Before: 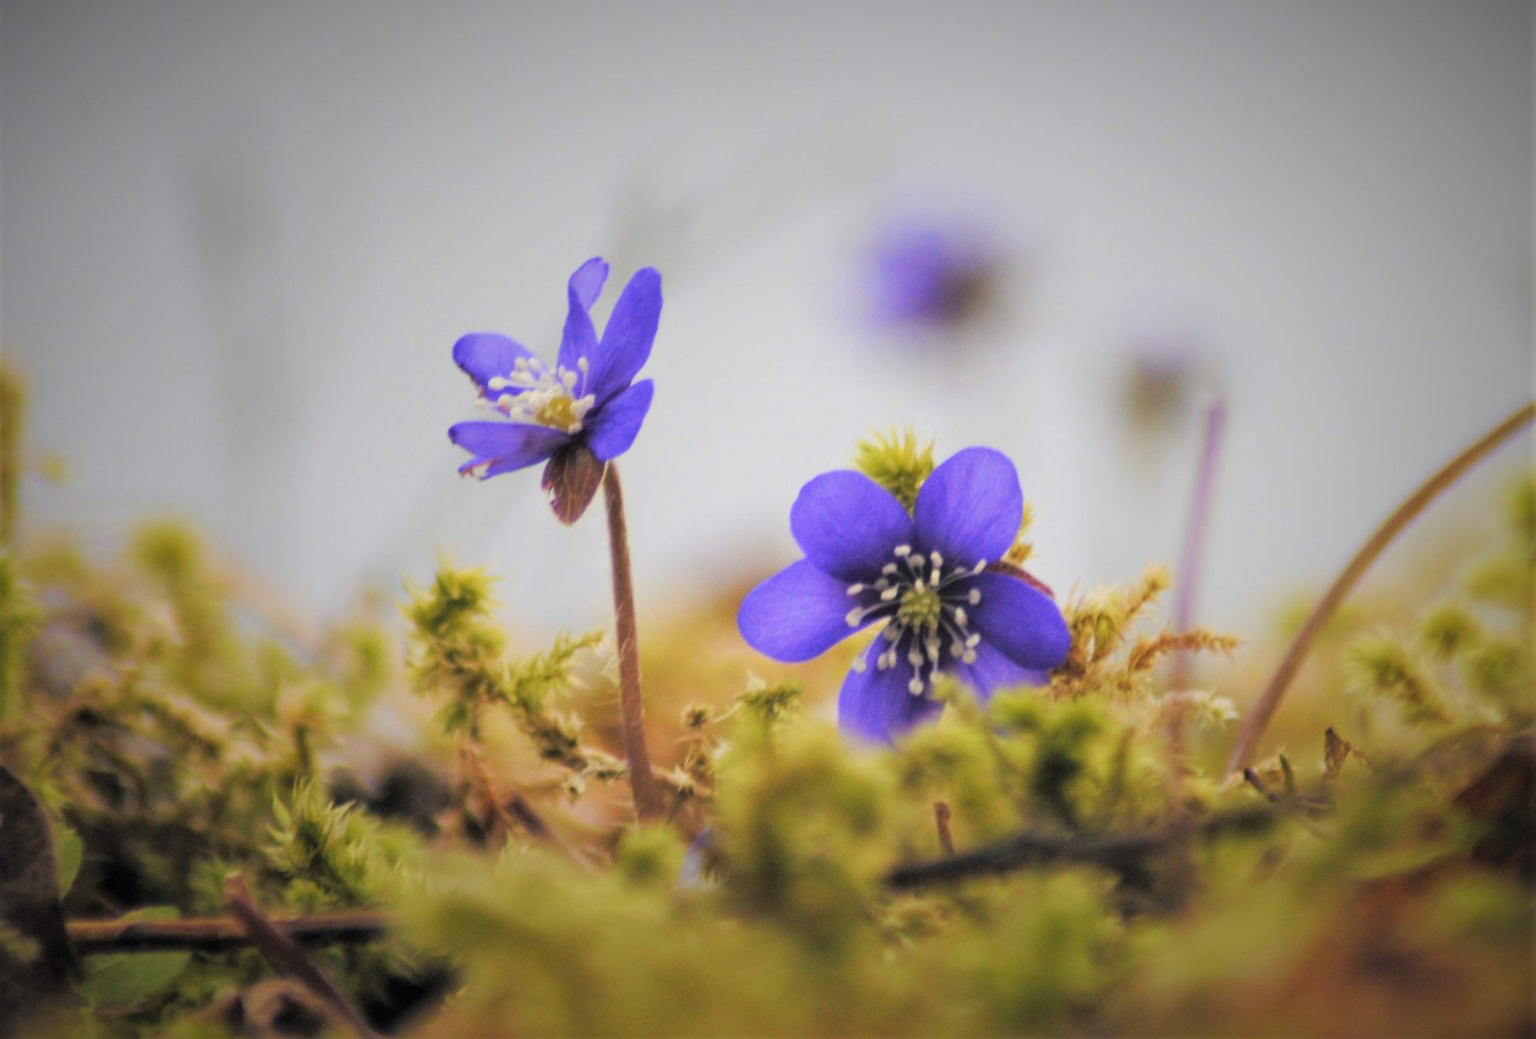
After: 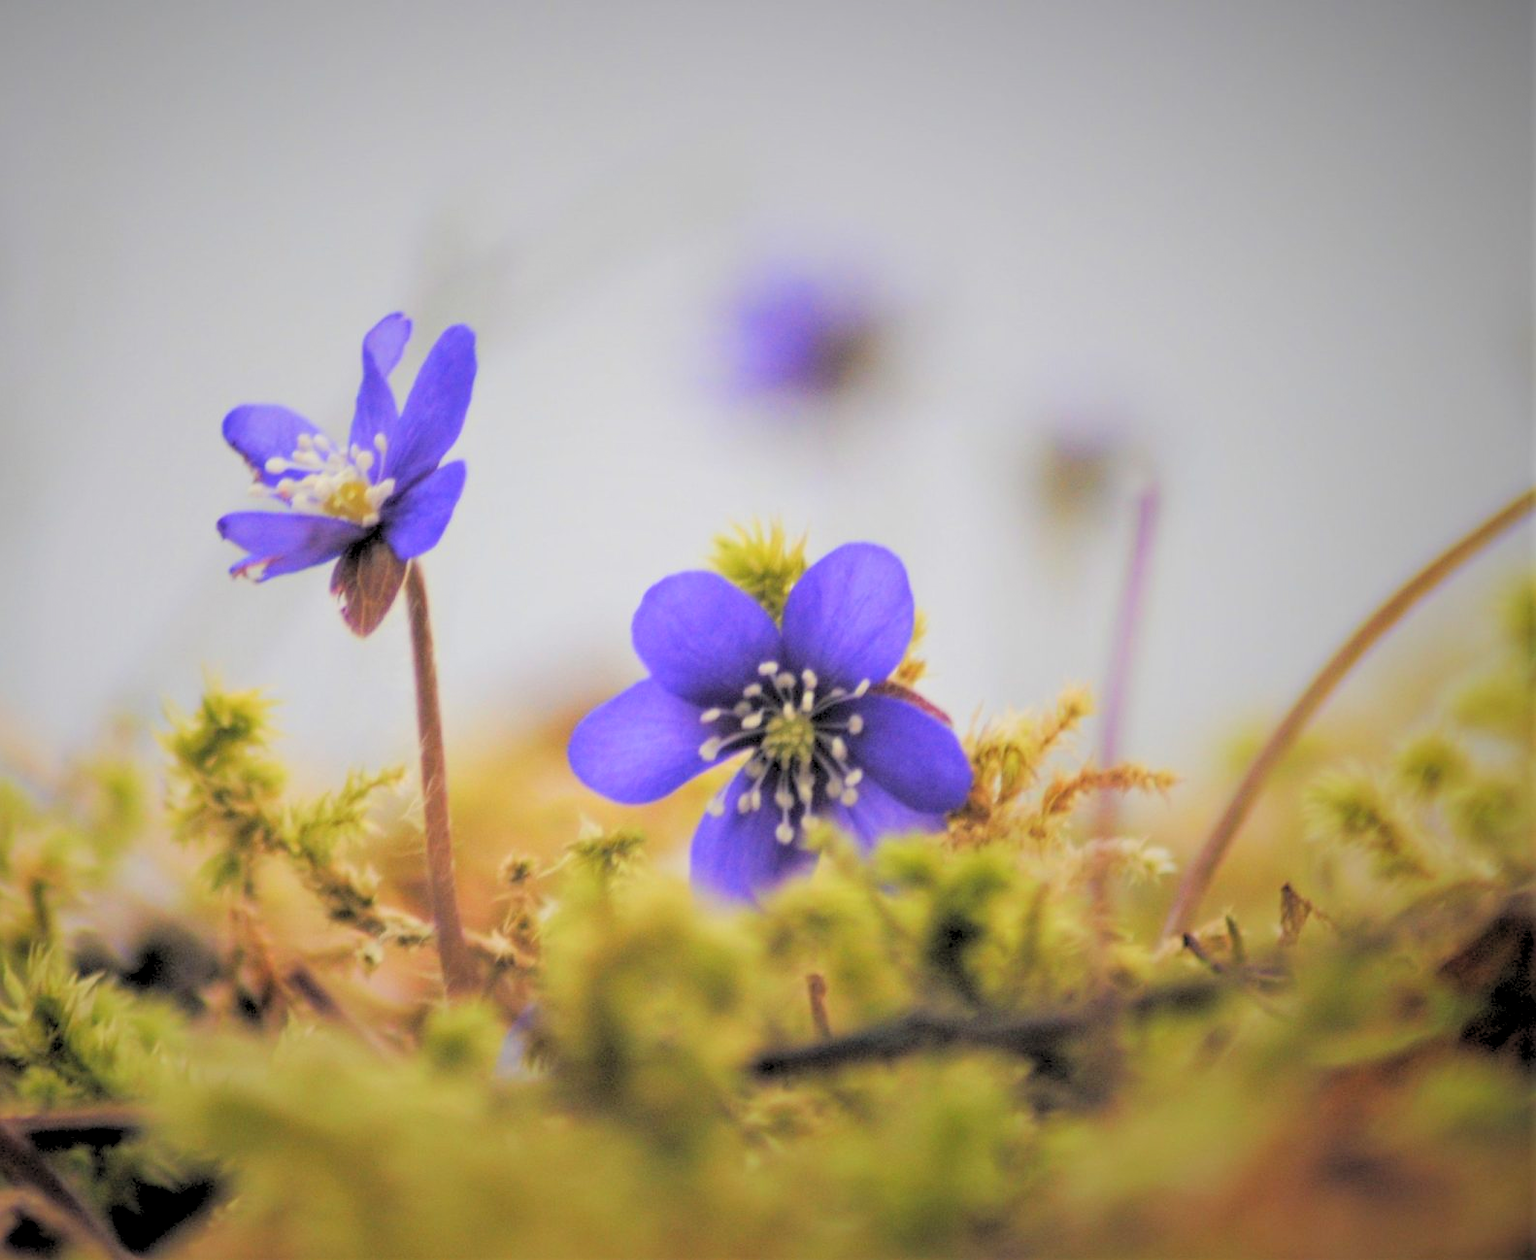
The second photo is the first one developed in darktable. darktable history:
crop: left 17.582%, bottom 0.031%
rgb levels: preserve colors sum RGB, levels [[0.038, 0.433, 0.934], [0, 0.5, 1], [0, 0.5, 1]]
exposure: exposure 0.2 EV, compensate highlight preservation false
